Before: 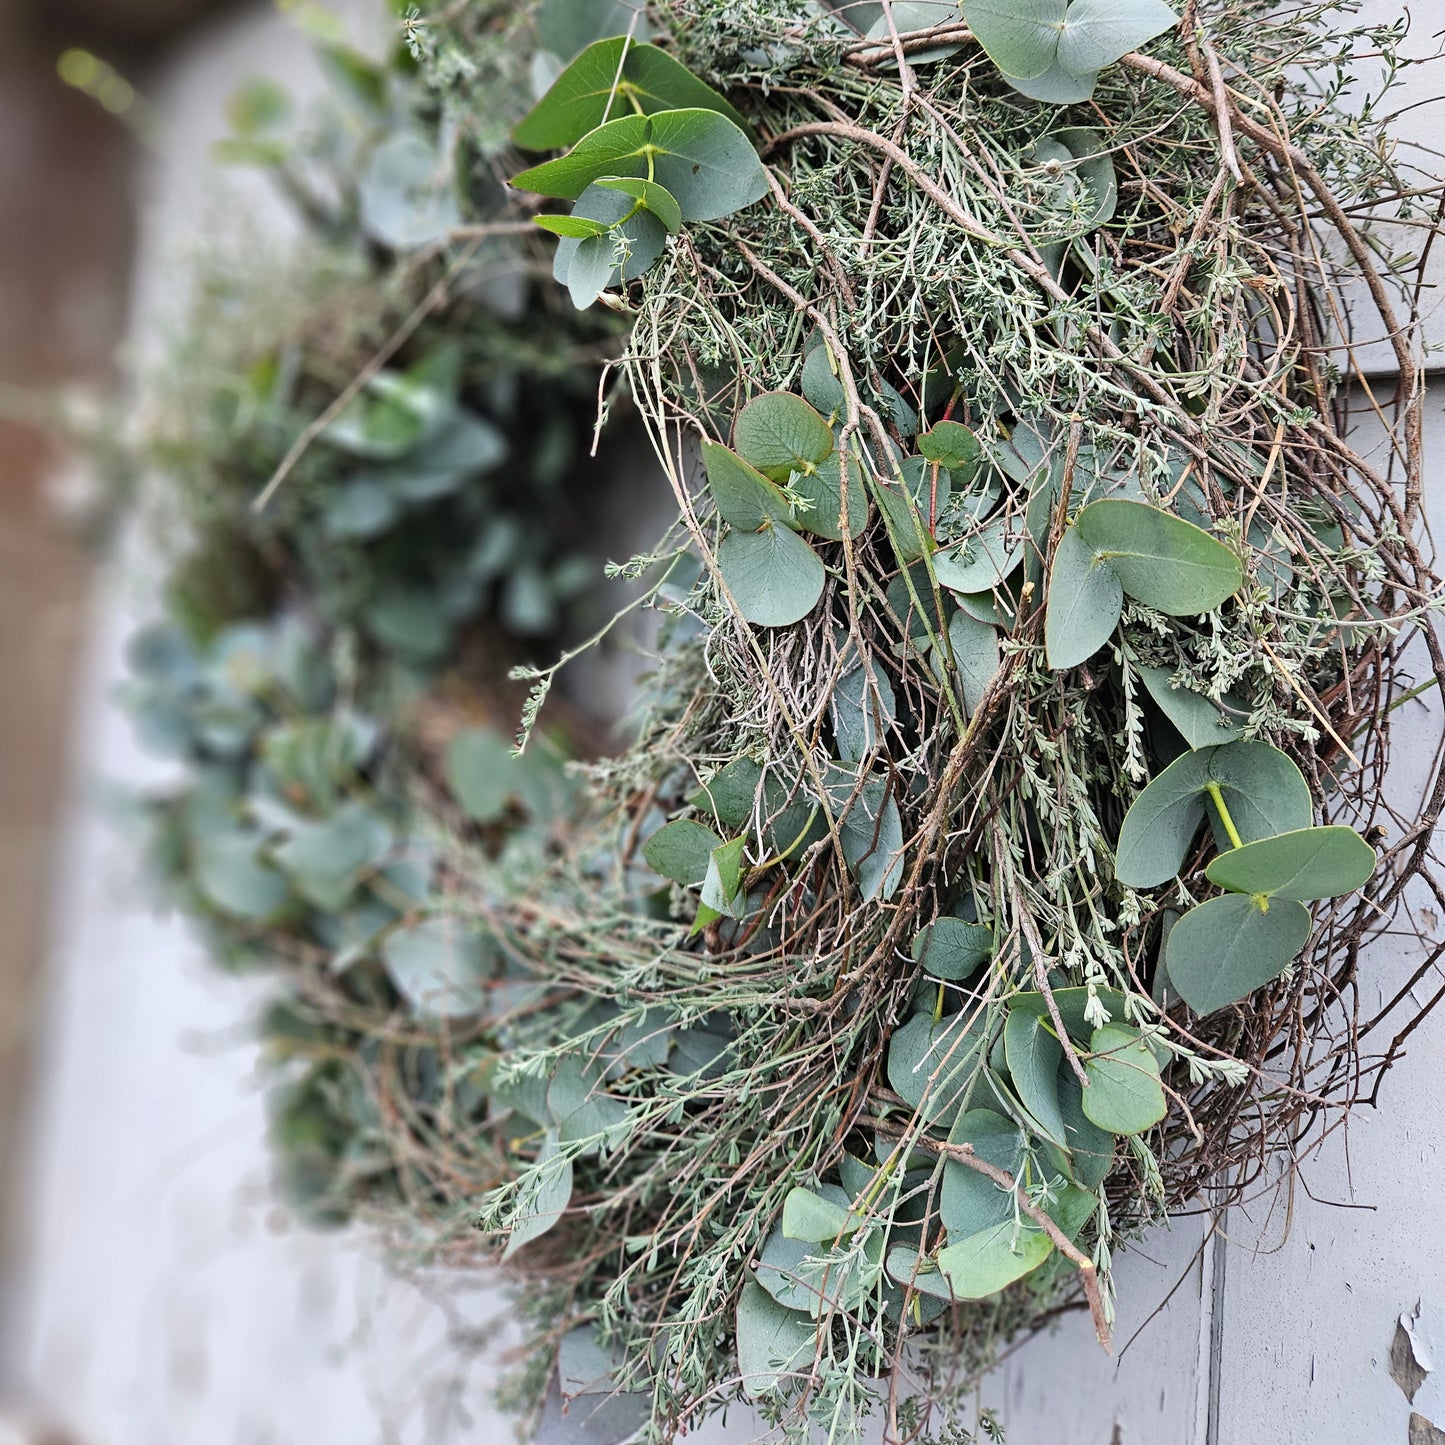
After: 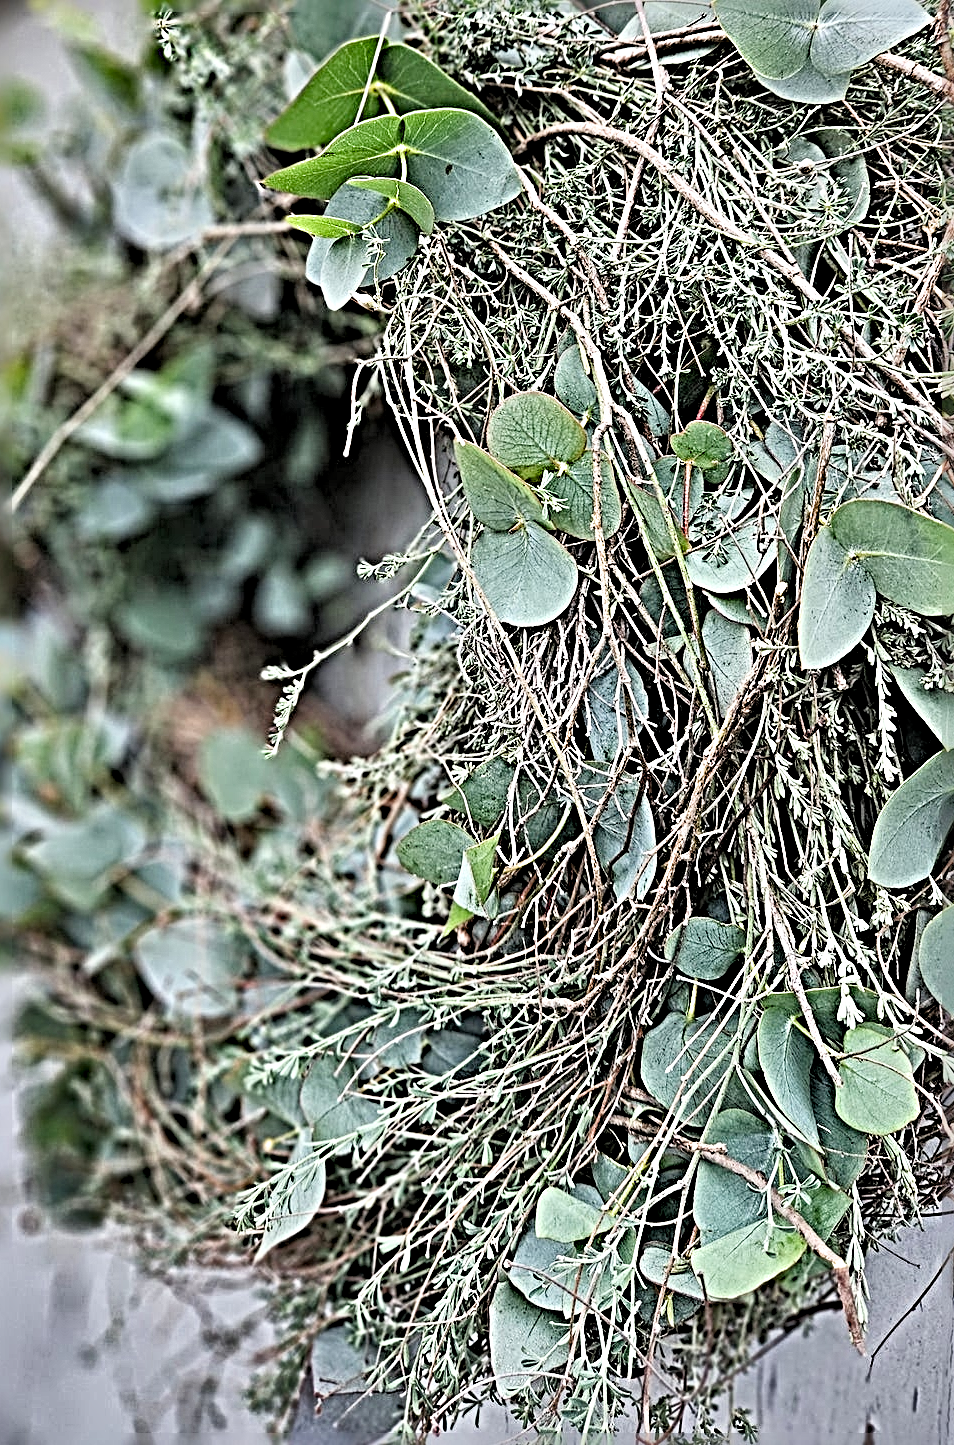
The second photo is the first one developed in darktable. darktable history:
shadows and highlights: shadows 20.92, highlights -81.04, soften with gaussian
exposure: black level correction 0, exposure 0.695 EV, compensate exposure bias true, compensate highlight preservation false
sharpen: radius 6.256, amount 1.804, threshold 0.217
crop: left 17.109%, right 16.862%
local contrast: highlights 102%, shadows 100%, detail 119%, midtone range 0.2
filmic rgb: middle gray luminance 18.26%, black relative exposure -8.92 EV, white relative exposure 3.75 EV, threshold 5.94 EV, target black luminance 0%, hardness 4.83, latitude 67.35%, contrast 0.952, highlights saturation mix 20.72%, shadows ↔ highlights balance 21.78%, enable highlight reconstruction true
